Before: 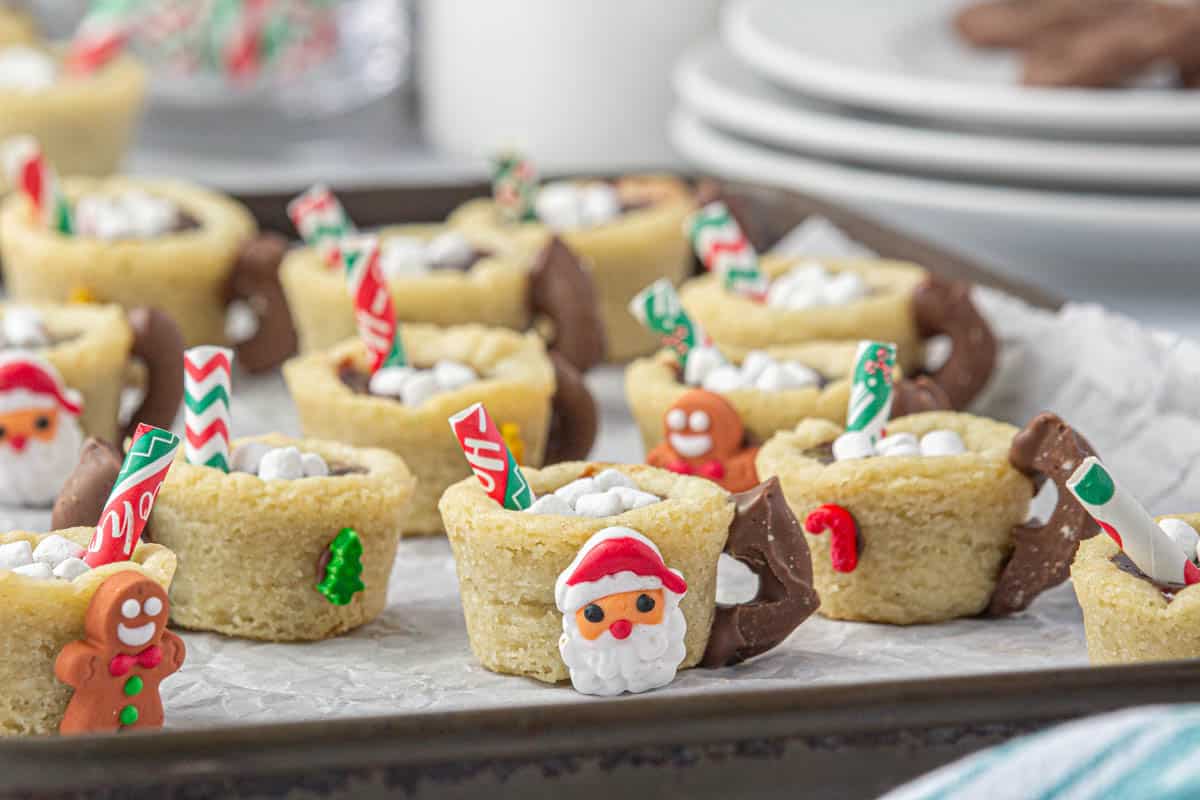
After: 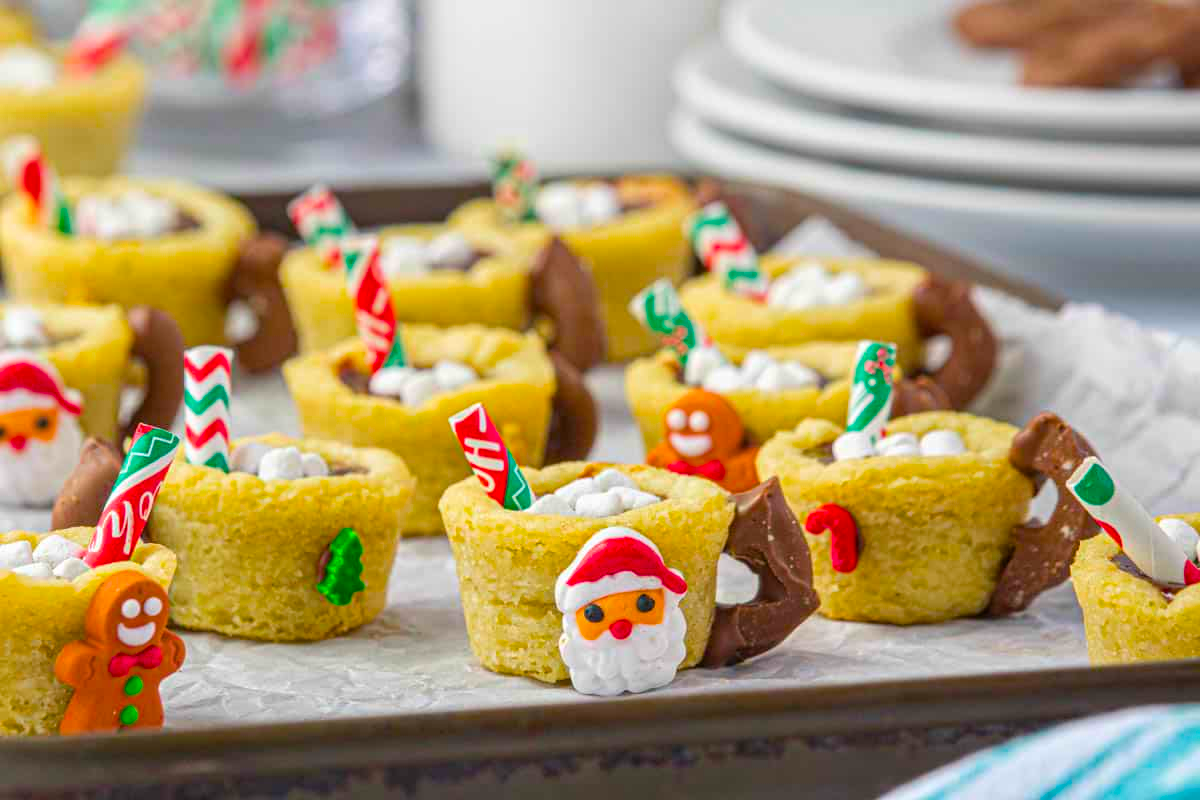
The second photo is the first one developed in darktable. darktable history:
color balance rgb: perceptual saturation grading › global saturation 25.298%, global vibrance 59.776%
